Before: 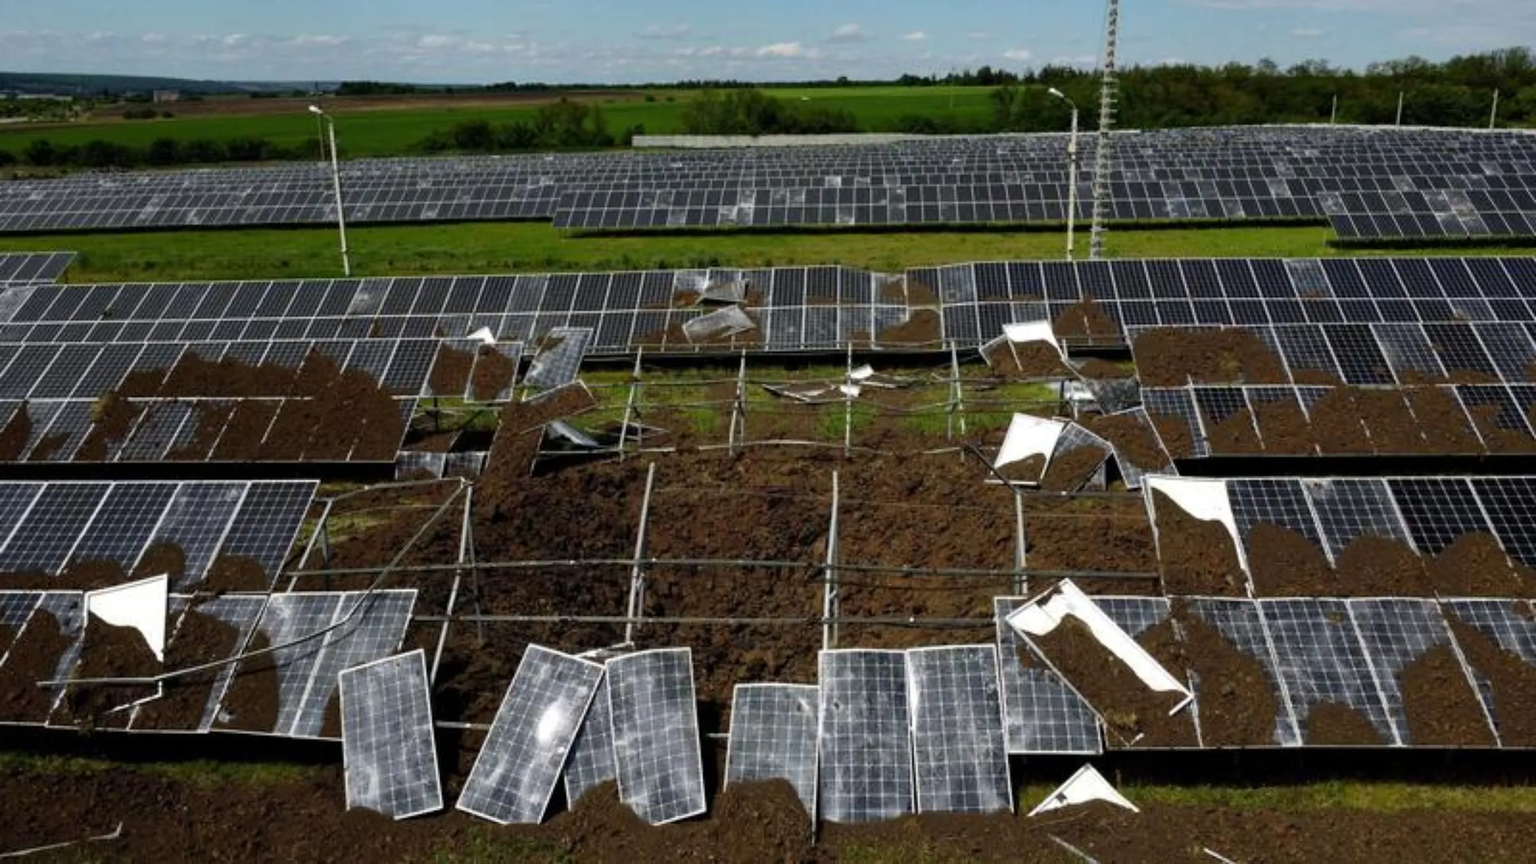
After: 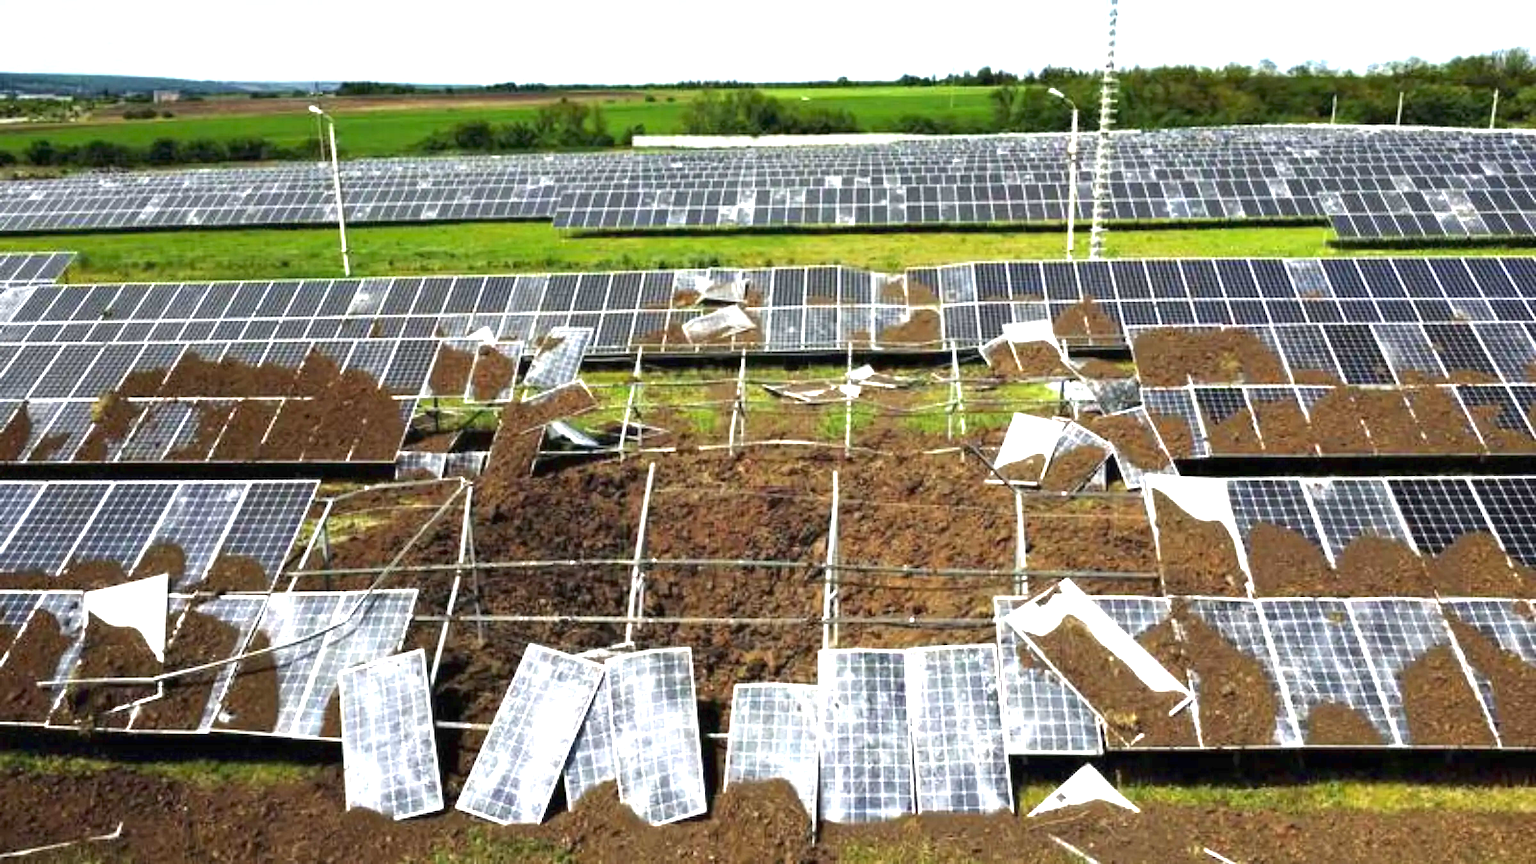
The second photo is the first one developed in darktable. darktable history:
exposure: black level correction 0, exposure 2.12 EV, compensate highlight preservation false
